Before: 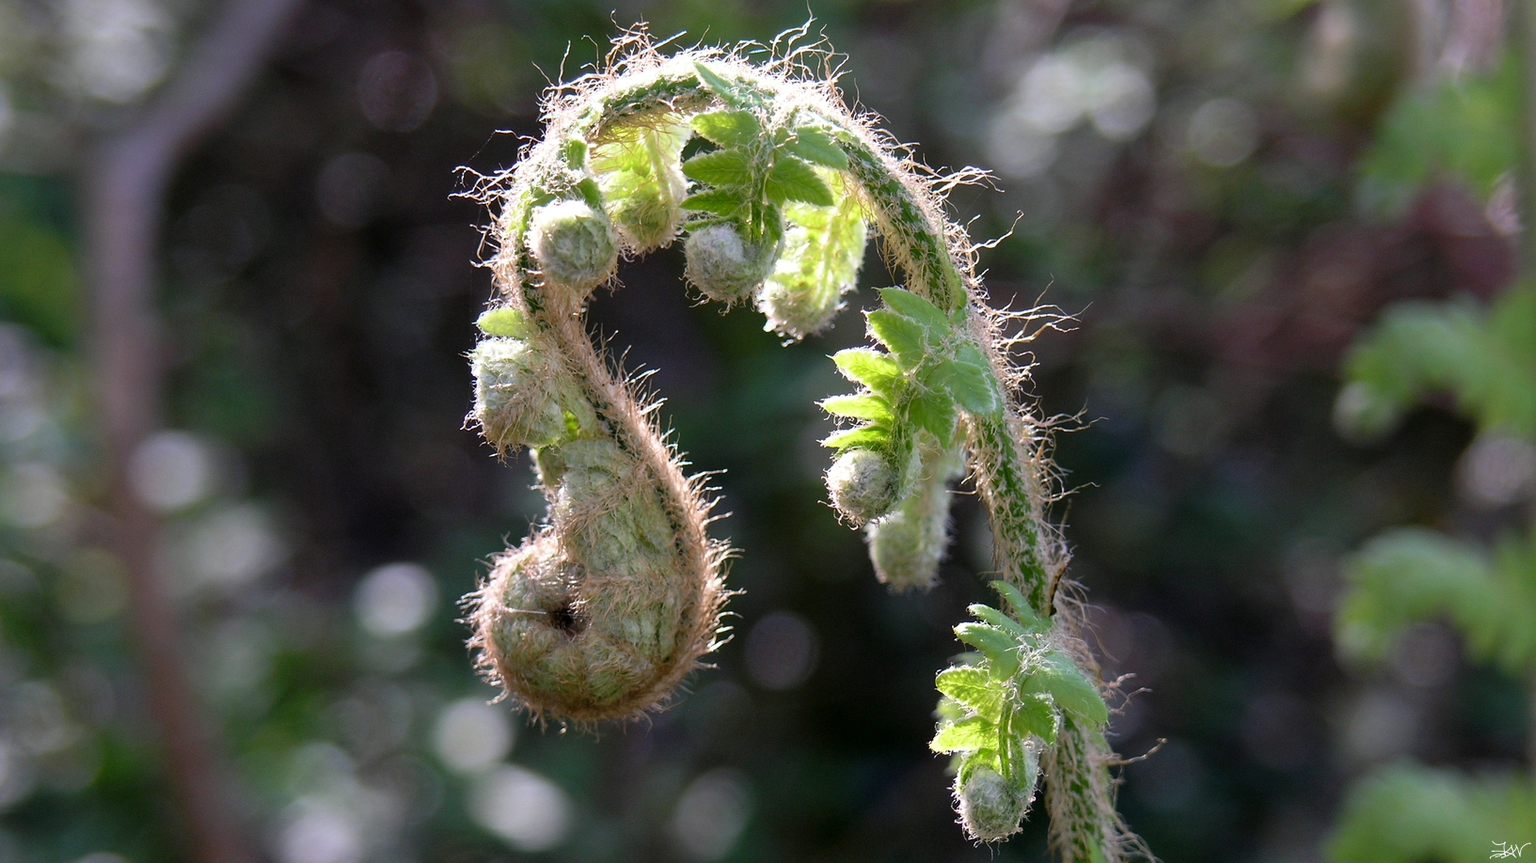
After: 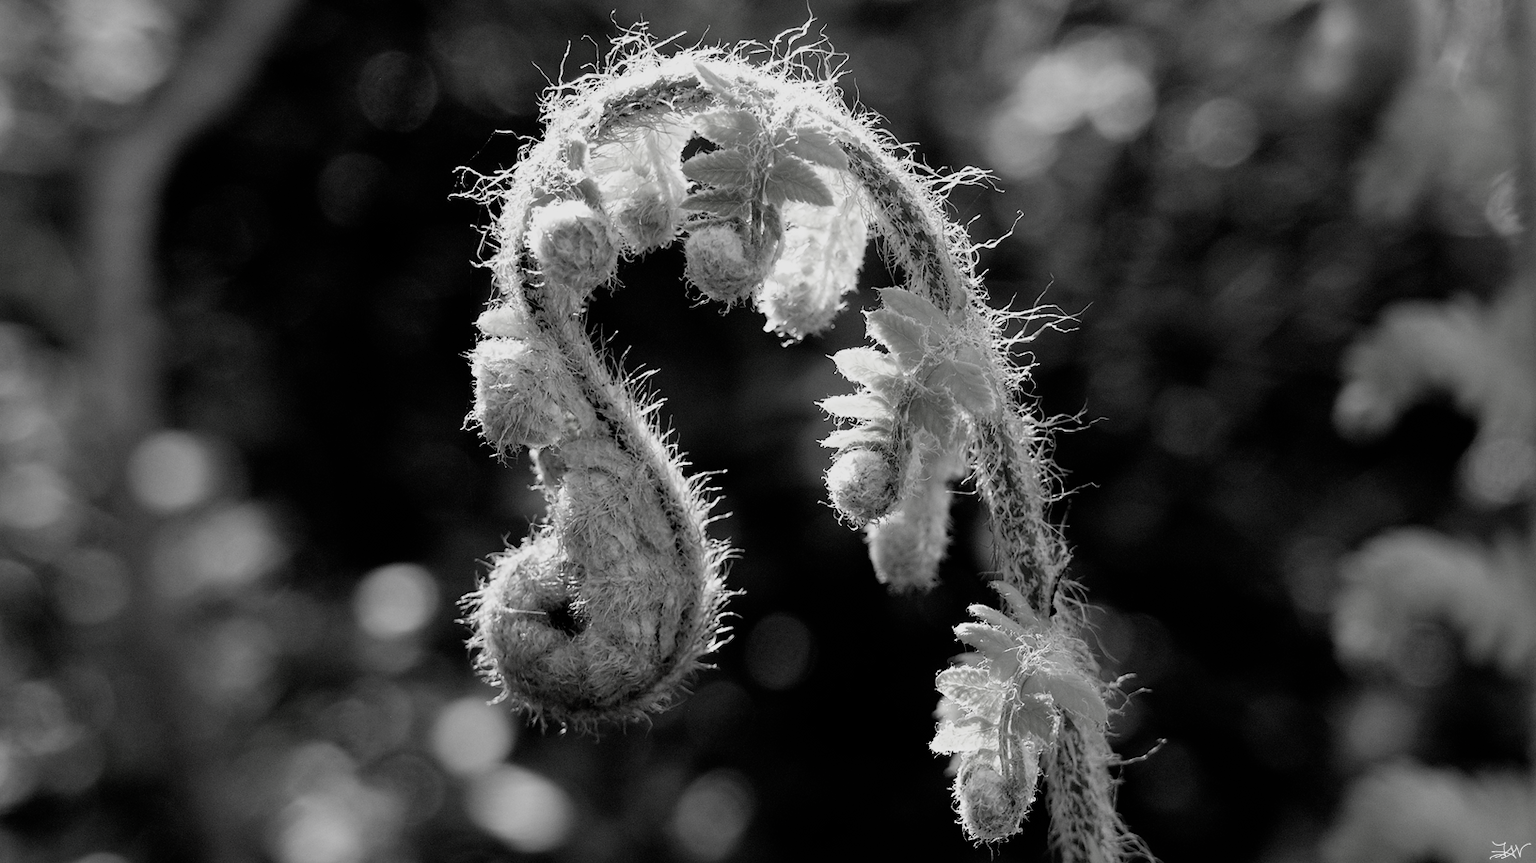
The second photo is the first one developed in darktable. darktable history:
exposure: exposure -0.363 EV, compensate exposure bias true, compensate highlight preservation false
filmic rgb: black relative exposure -5.12 EV, white relative exposure 3.51 EV, threshold 2.96 EV, hardness 3.18, contrast 1.186, highlights saturation mix -48.94%, preserve chrominance no, color science v4 (2020), enable highlight reconstruction true
